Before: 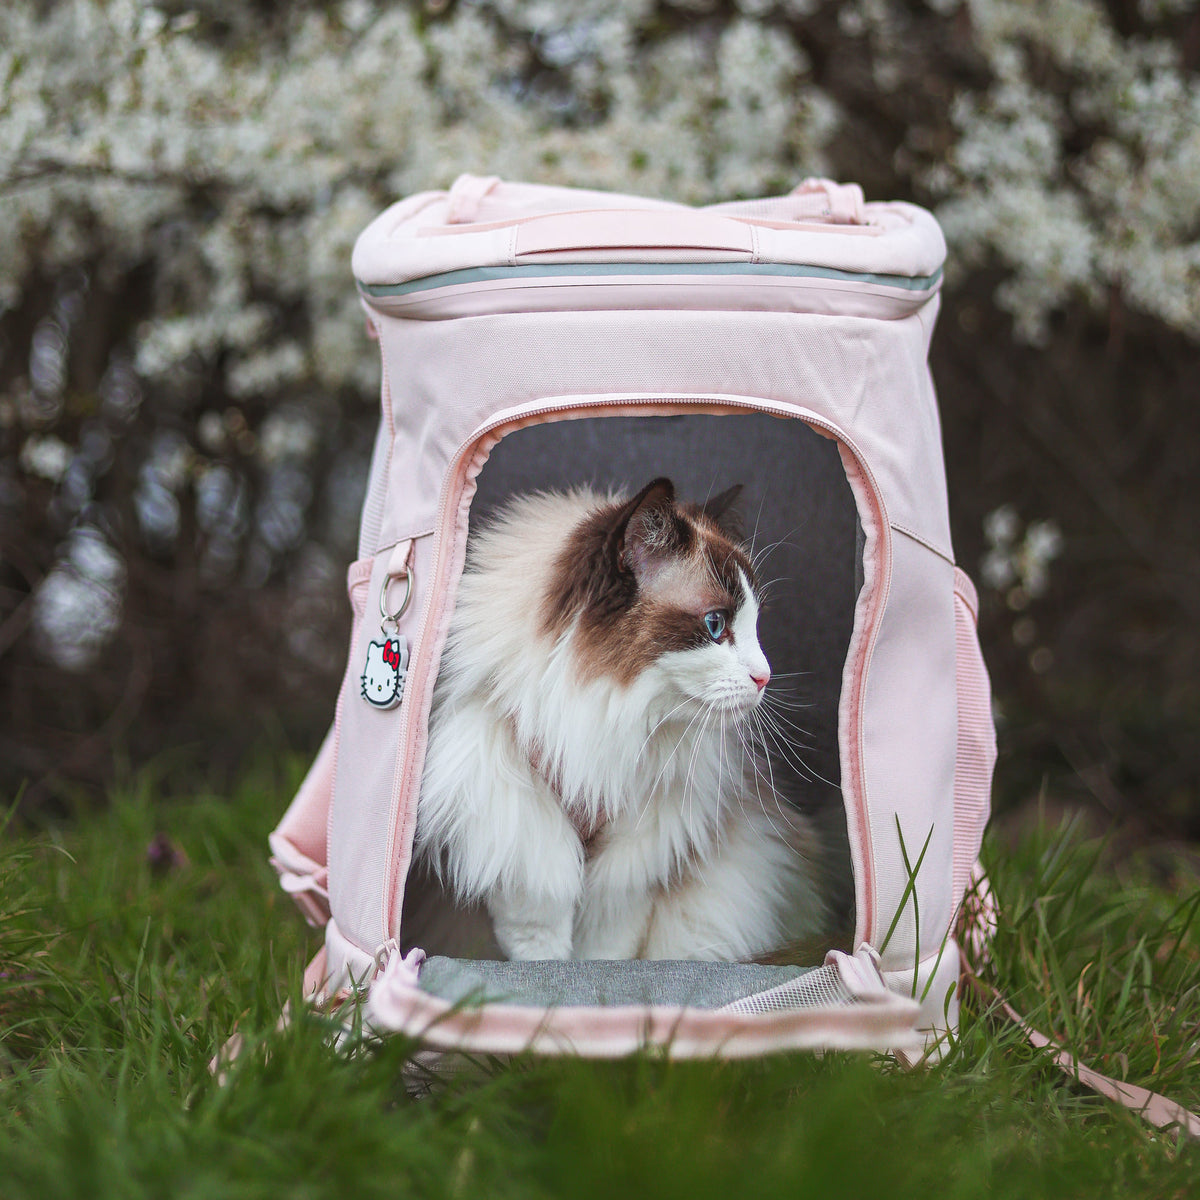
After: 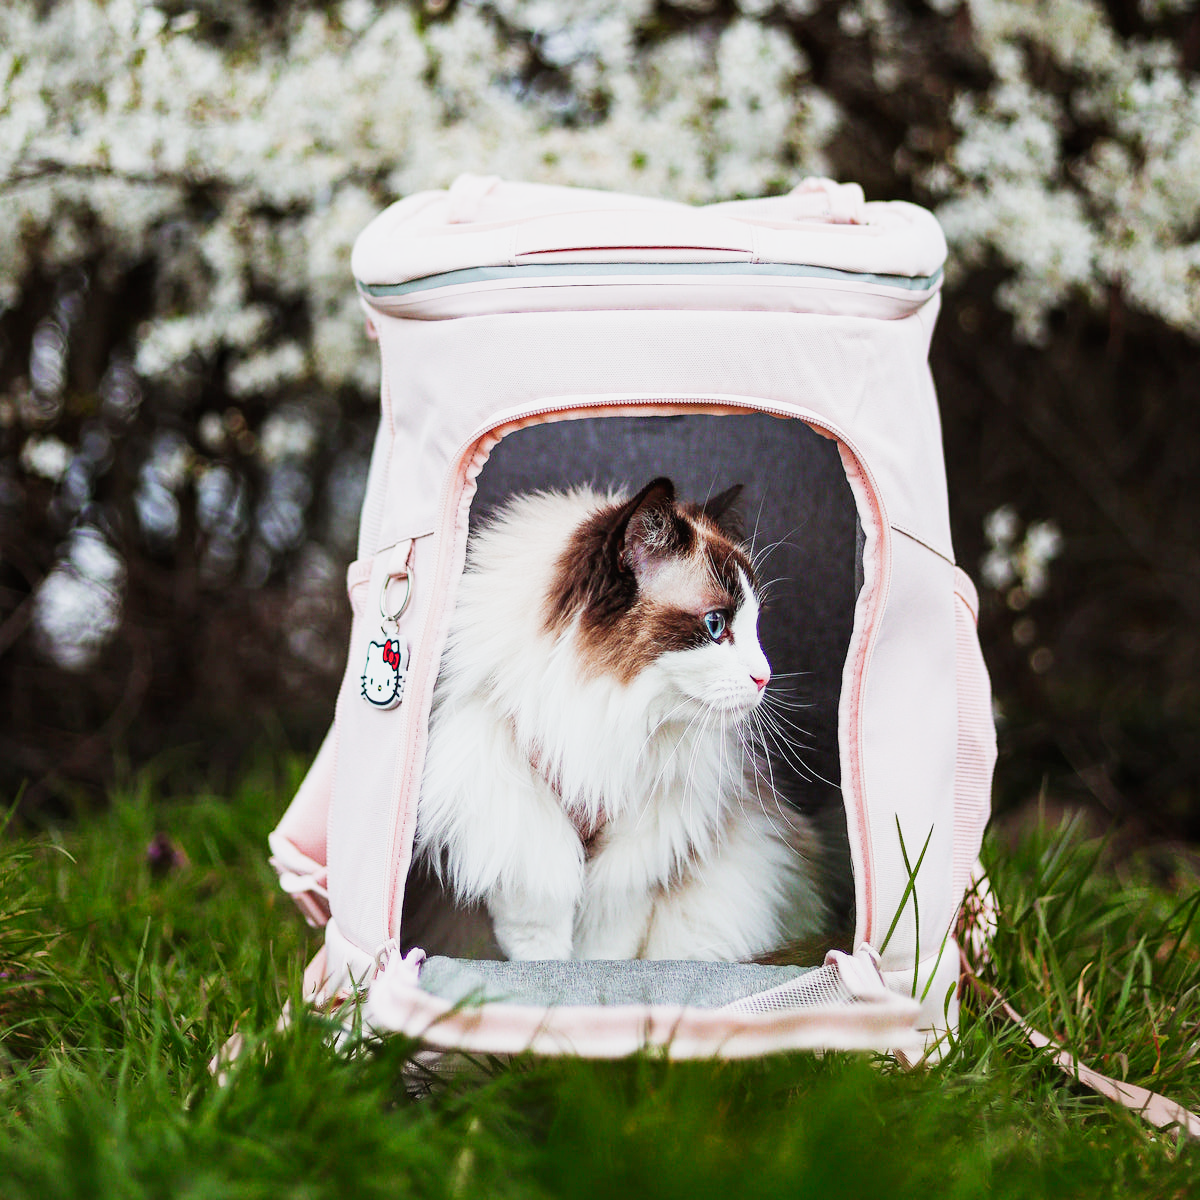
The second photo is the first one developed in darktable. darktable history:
exposure: exposure 0.6 EV, compensate highlight preservation false
sigmoid: contrast 2, skew -0.2, preserve hue 0%, red attenuation 0.1, red rotation 0.035, green attenuation 0.1, green rotation -0.017, blue attenuation 0.15, blue rotation -0.052, base primaries Rec2020
